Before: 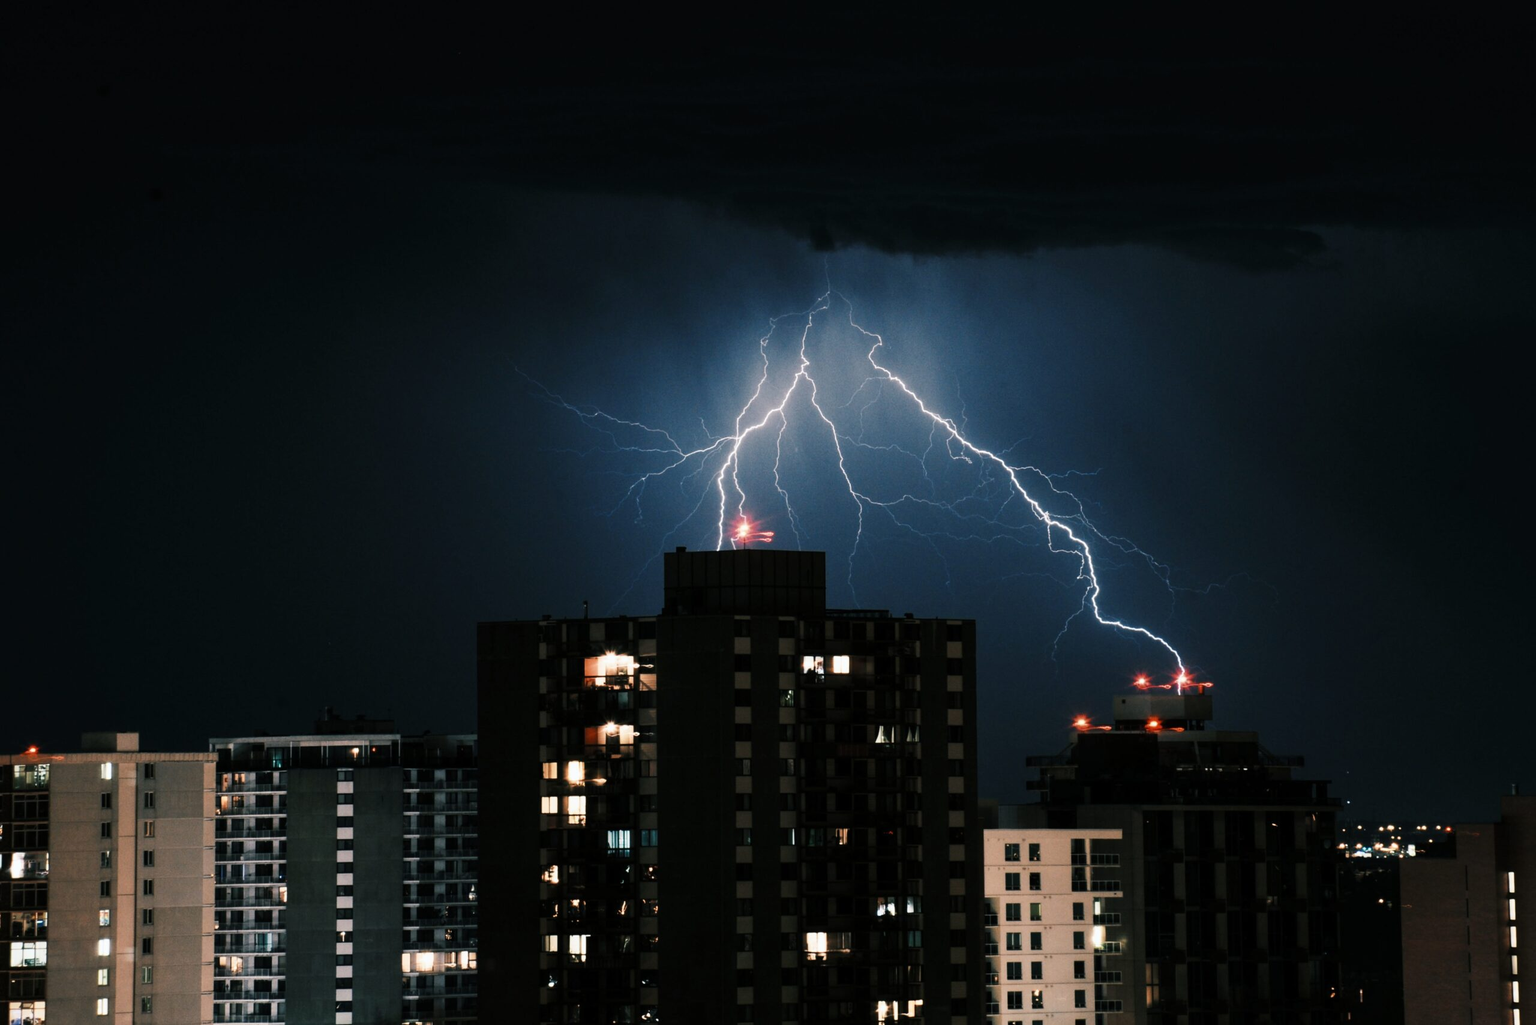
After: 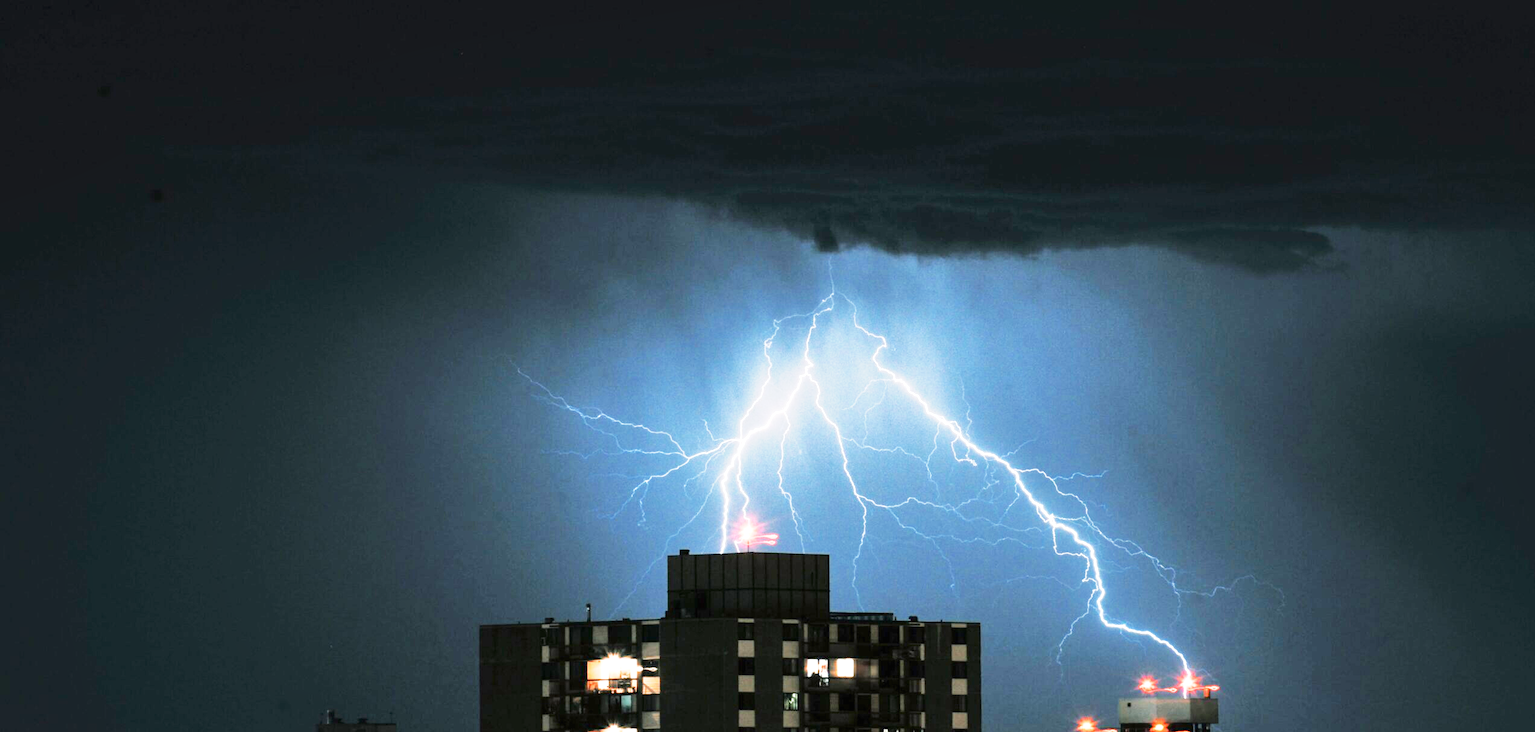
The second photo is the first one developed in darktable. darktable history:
crop: right 0%, bottom 28.843%
exposure: black level correction 0, exposure 1.443 EV, compensate highlight preservation false
tone equalizer: -7 EV 0.164 EV, -6 EV 0.619 EV, -5 EV 1.14 EV, -4 EV 1.31 EV, -3 EV 1.16 EV, -2 EV 0.6 EV, -1 EV 0.164 EV, mask exposure compensation -0.507 EV
base curve: curves: ch0 [(0, 0) (0.088, 0.125) (0.176, 0.251) (0.354, 0.501) (0.613, 0.749) (1, 0.877)], preserve colors none
contrast brightness saturation: contrast 0.149, brightness 0.051
